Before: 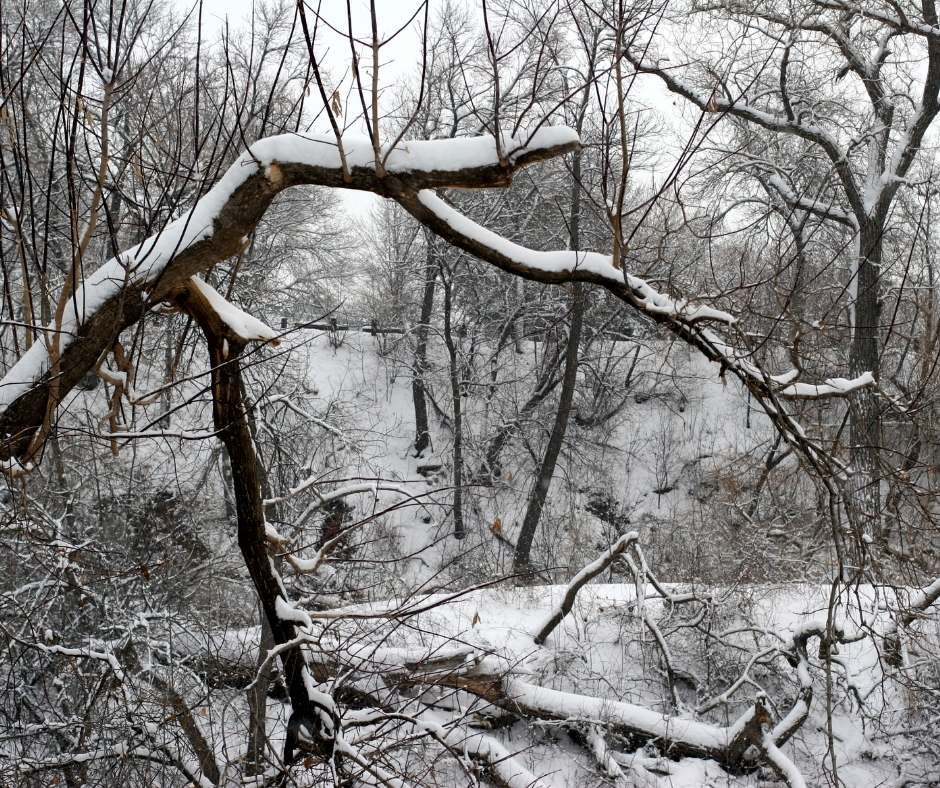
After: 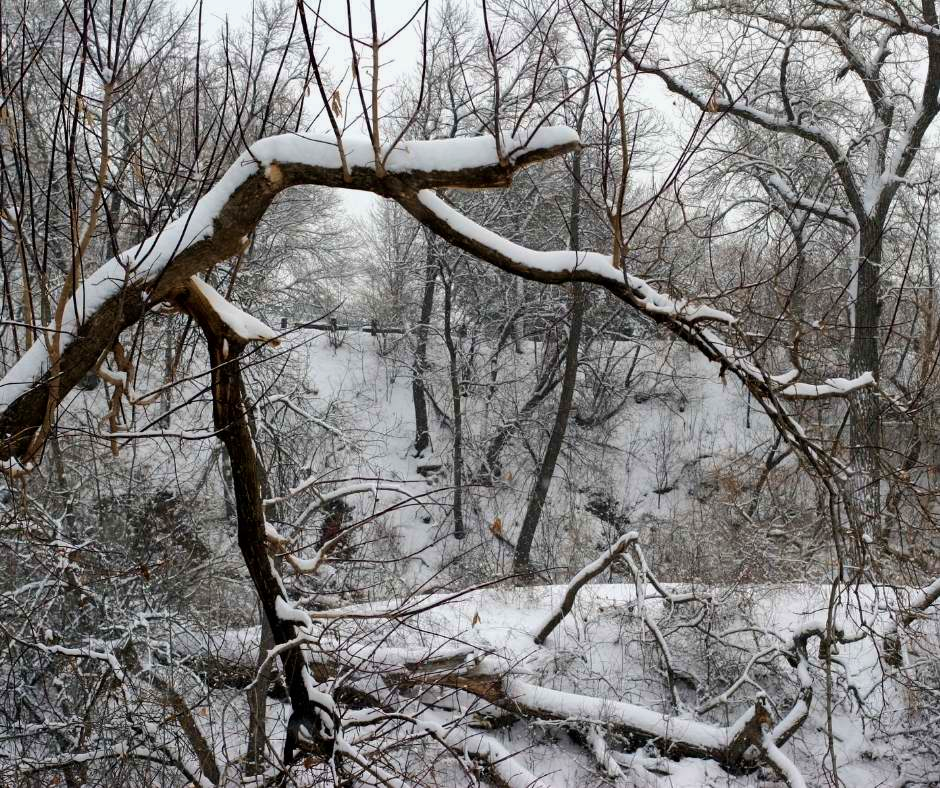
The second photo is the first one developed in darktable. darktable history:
shadows and highlights: shadows -20.11, white point adjustment -2, highlights -35.06
velvia: strength 29.23%
